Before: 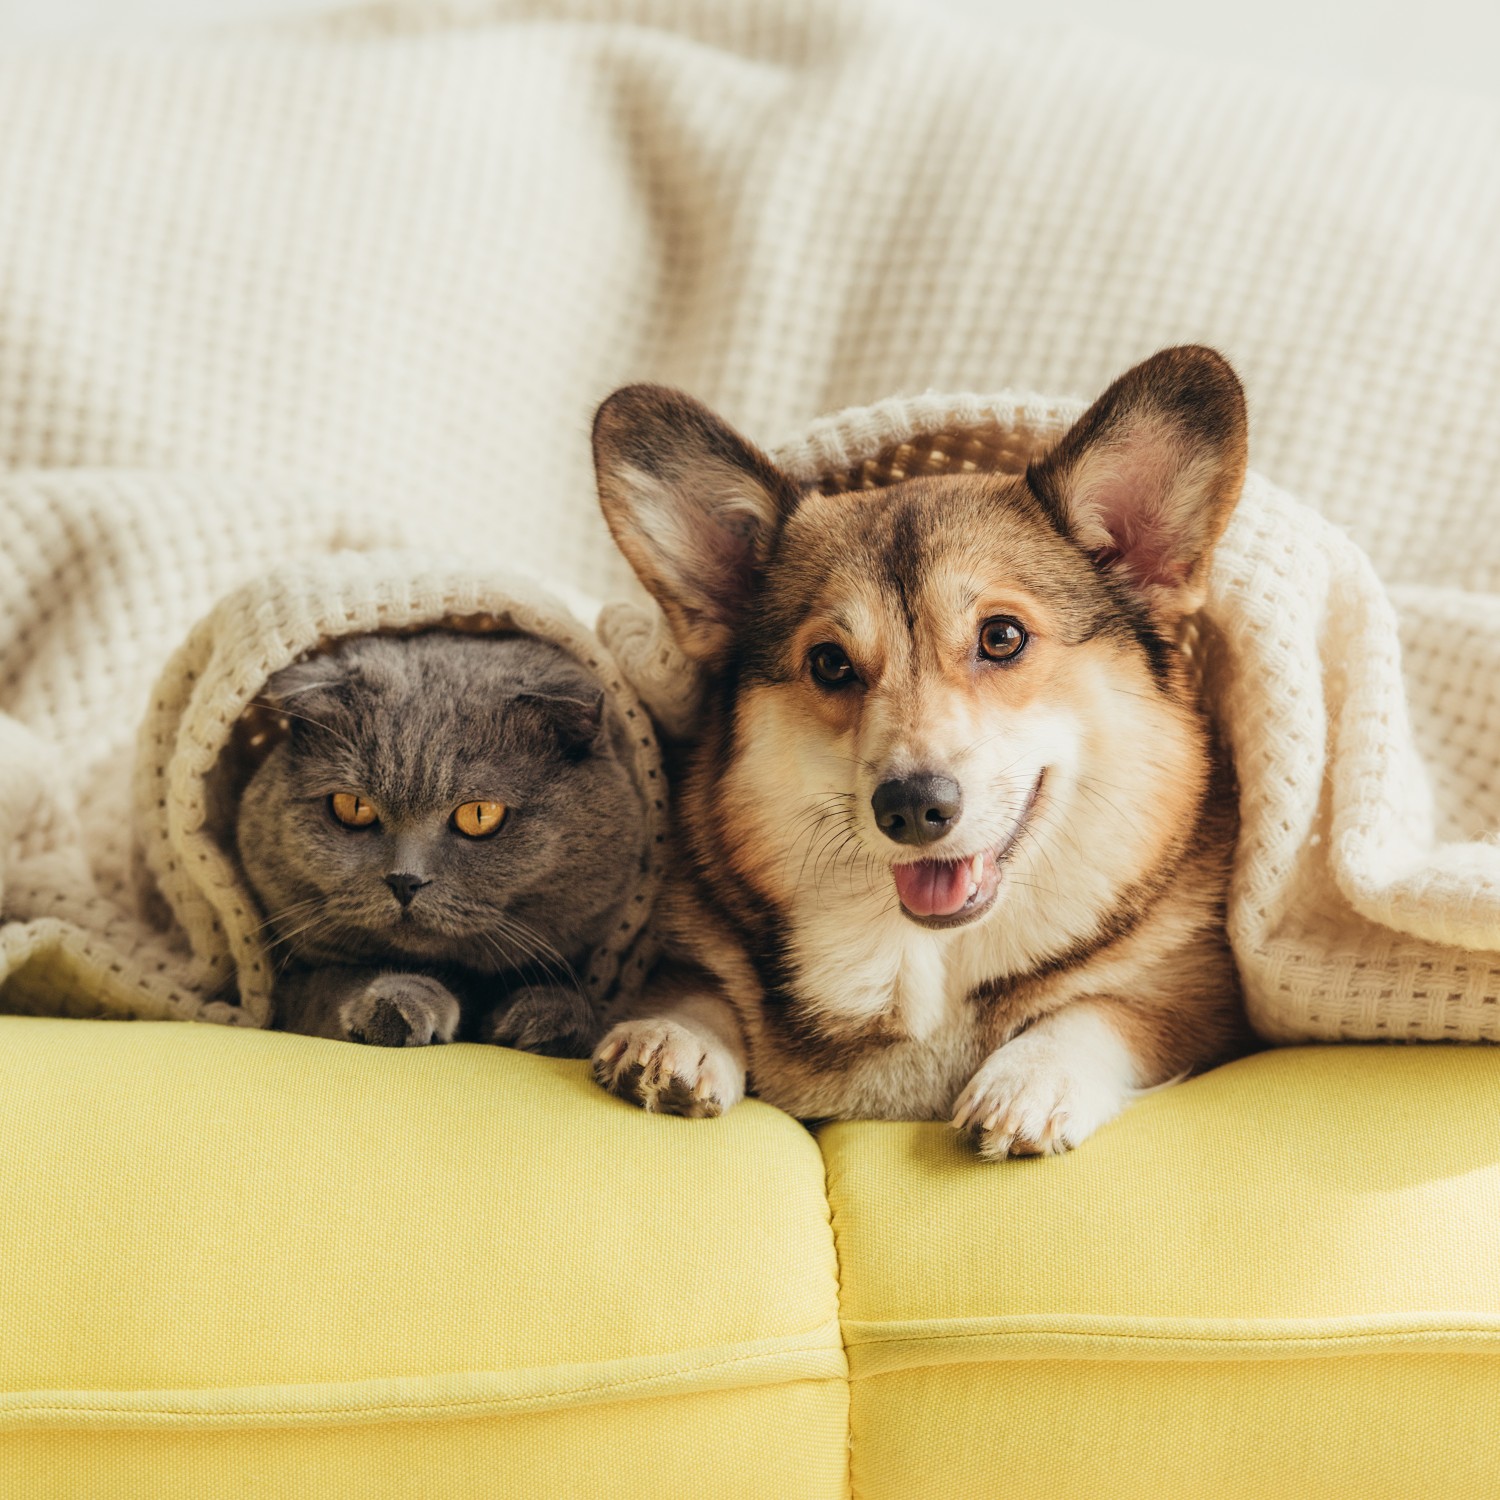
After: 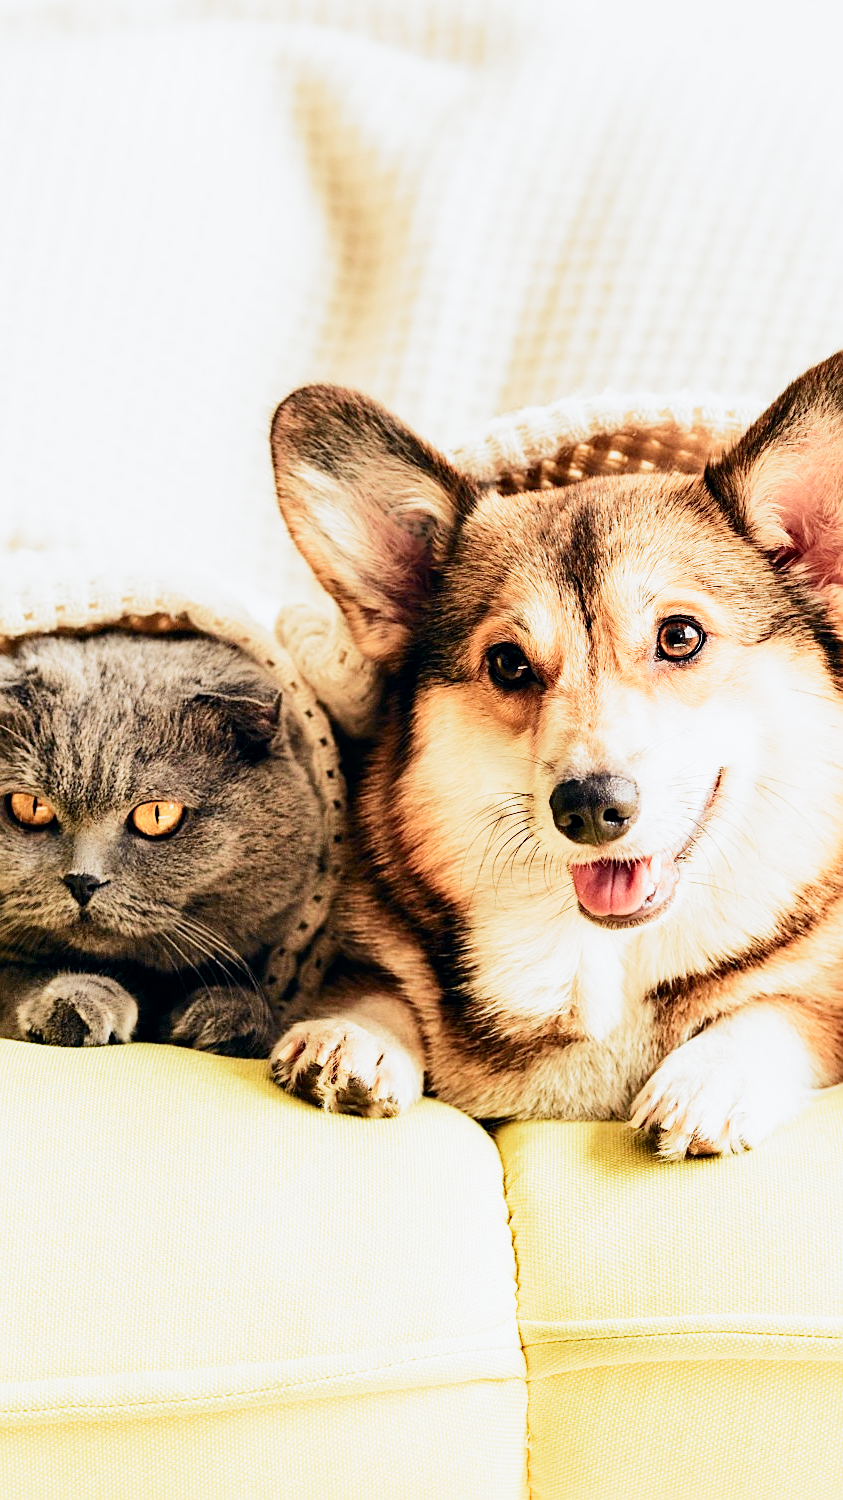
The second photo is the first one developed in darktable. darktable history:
filmic rgb: middle gray luminance 9.23%, black relative exposure -10.55 EV, white relative exposure 3.45 EV, threshold 6 EV, target black luminance 0%, hardness 5.98, latitude 59.69%, contrast 1.087, highlights saturation mix 5%, shadows ↔ highlights balance 29.23%, add noise in highlights 0, preserve chrominance no, color science v3 (2019), use custom middle-gray values true, iterations of high-quality reconstruction 0, contrast in highlights soft, enable highlight reconstruction true
tone curve: curves: ch0 [(0, 0) (0.051, 0.03) (0.096, 0.071) (0.251, 0.234) (0.461, 0.515) (0.605, 0.692) (0.761, 0.824) (0.881, 0.907) (1, 0.984)]; ch1 [(0, 0) (0.1, 0.038) (0.318, 0.243) (0.399, 0.351) (0.478, 0.469) (0.499, 0.499) (0.534, 0.541) (0.567, 0.592) (0.601, 0.629) (0.666, 0.7) (1, 1)]; ch2 [(0, 0) (0.453, 0.45) (0.479, 0.483) (0.504, 0.499) (0.52, 0.519) (0.541, 0.559) (0.601, 0.622) (0.824, 0.815) (1, 1)], color space Lab, independent channels, preserve colors none
contrast equalizer: octaves 7, y [[0.6 ×6], [0.55 ×6], [0 ×6], [0 ×6], [0 ×6]], mix 0.2
sharpen: on, module defaults
crop: left 21.496%, right 22.254%
